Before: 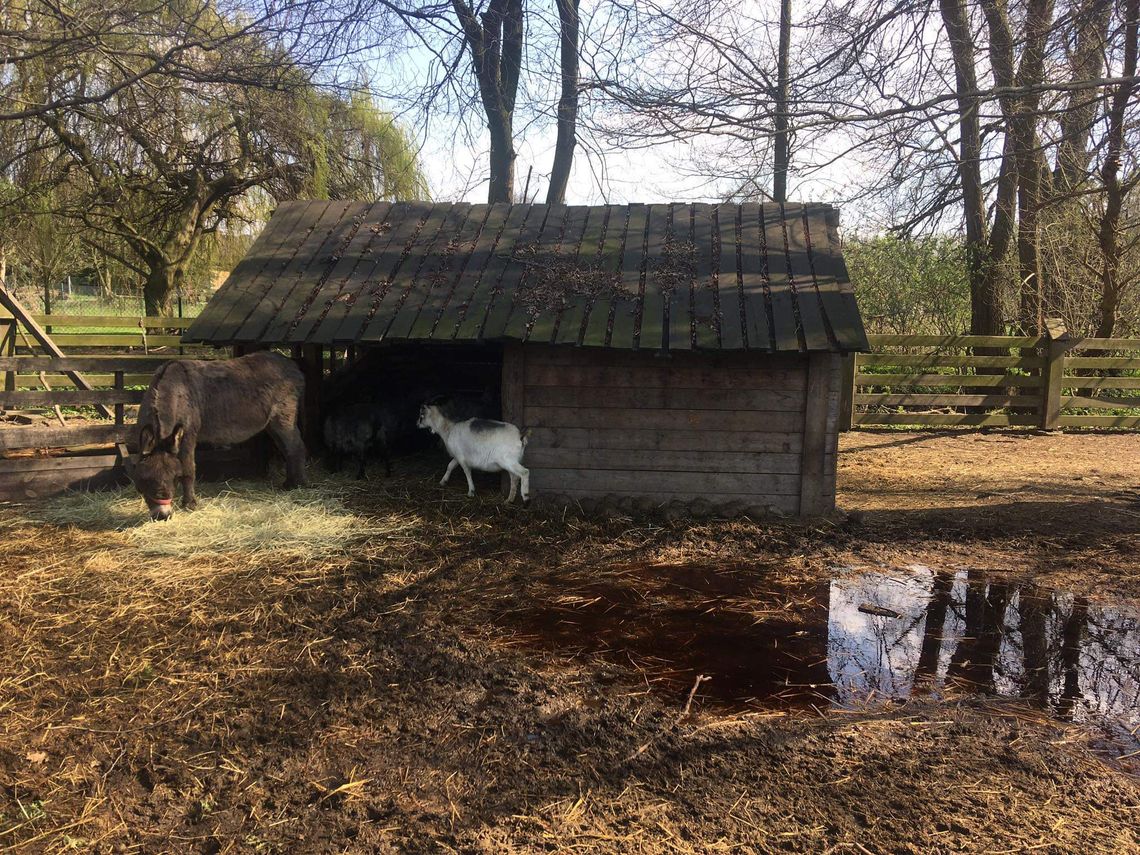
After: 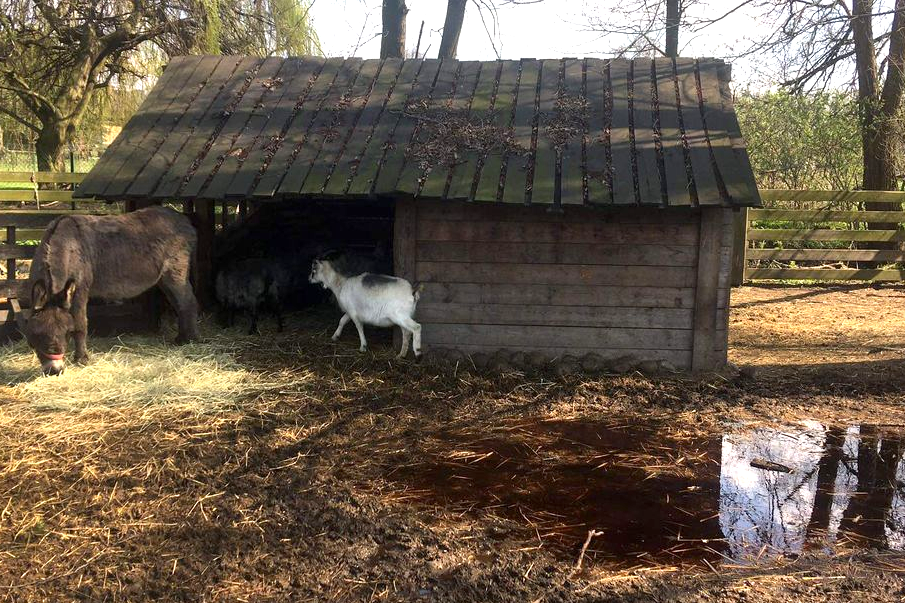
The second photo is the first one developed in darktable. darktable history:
exposure: black level correction 0.002, exposure 0.677 EV, compensate highlight preservation false
crop: left 9.491%, top 17.055%, right 11.113%, bottom 12.342%
